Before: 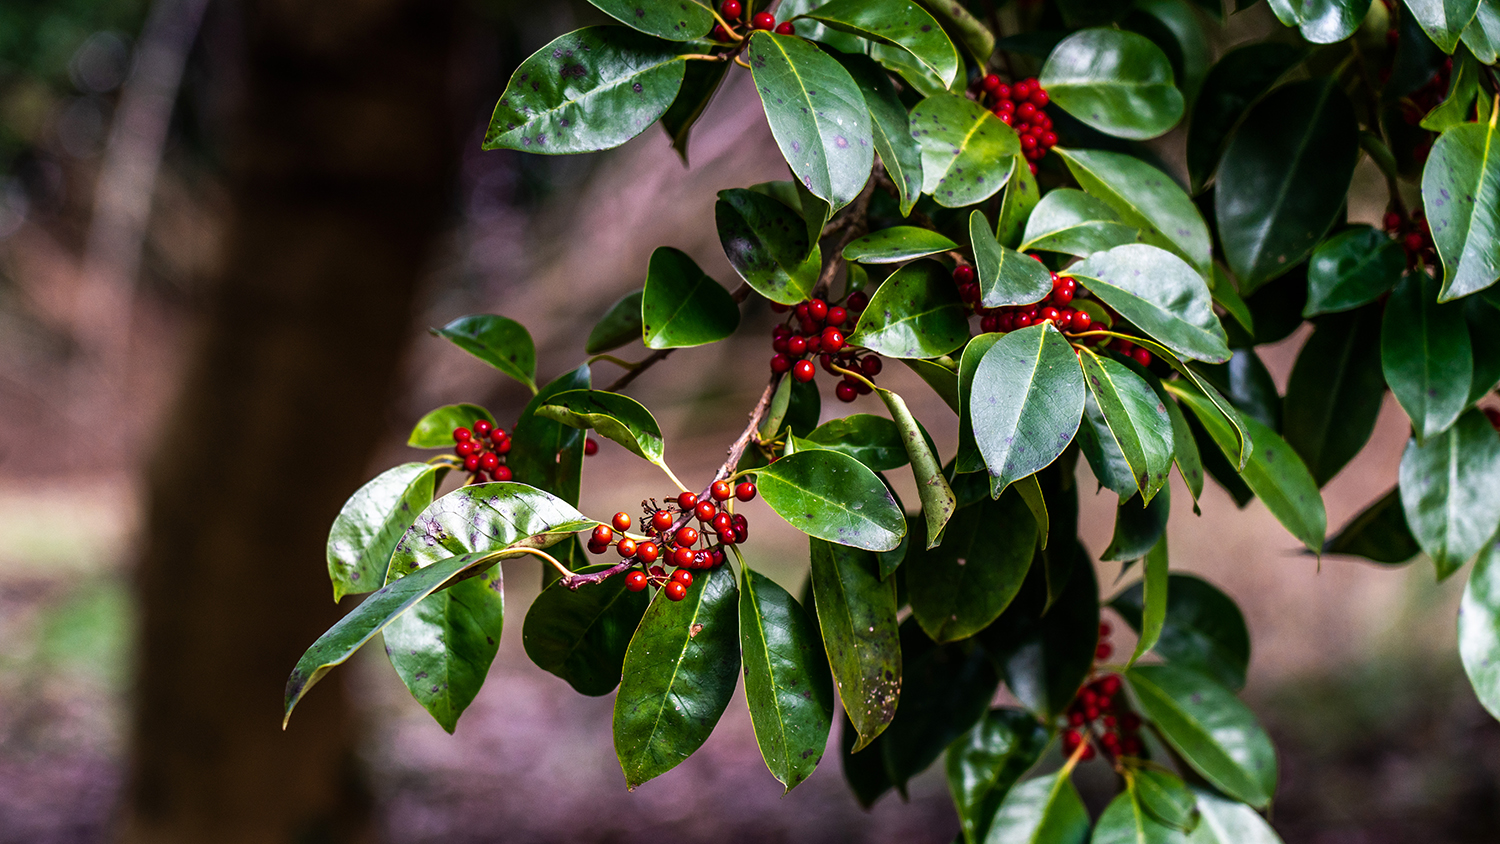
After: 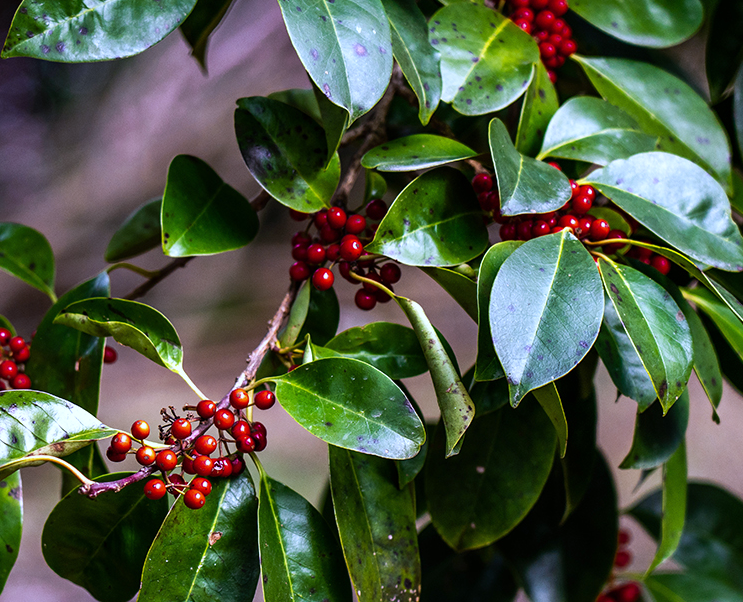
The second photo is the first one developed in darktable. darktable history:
white balance: red 0.948, green 1.02, blue 1.176
crop: left 32.075%, top 10.976%, right 18.355%, bottom 17.596%
